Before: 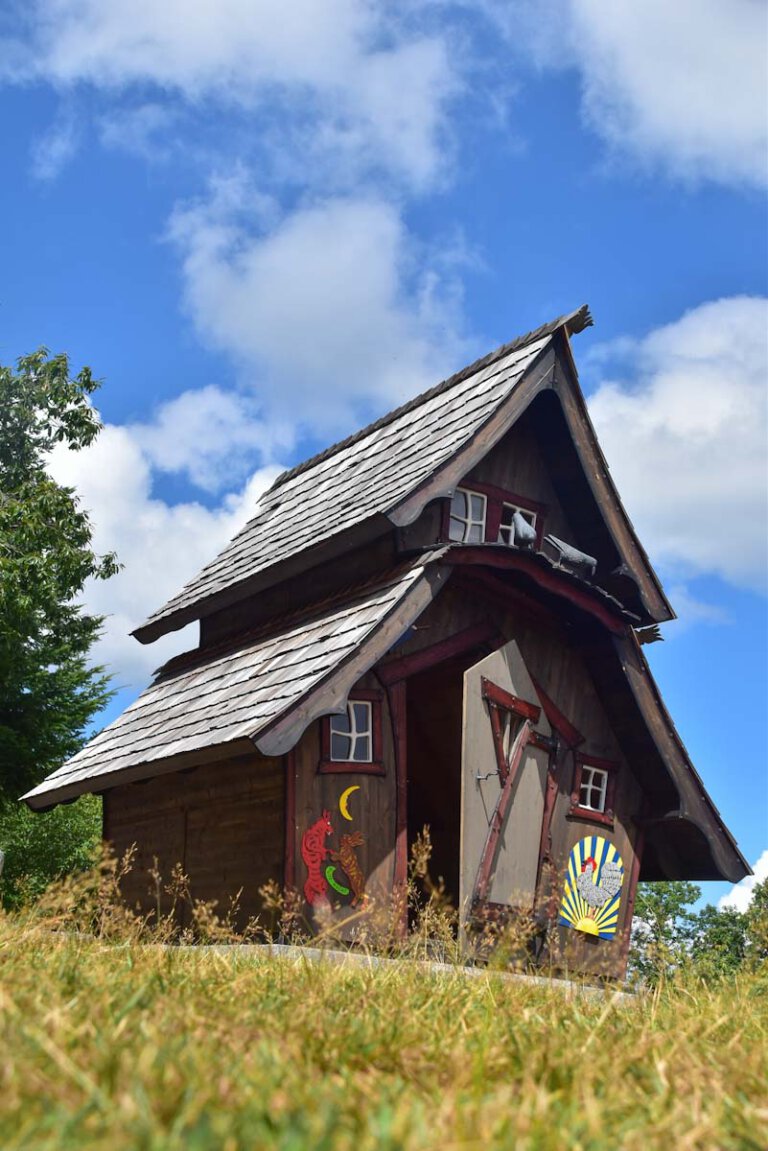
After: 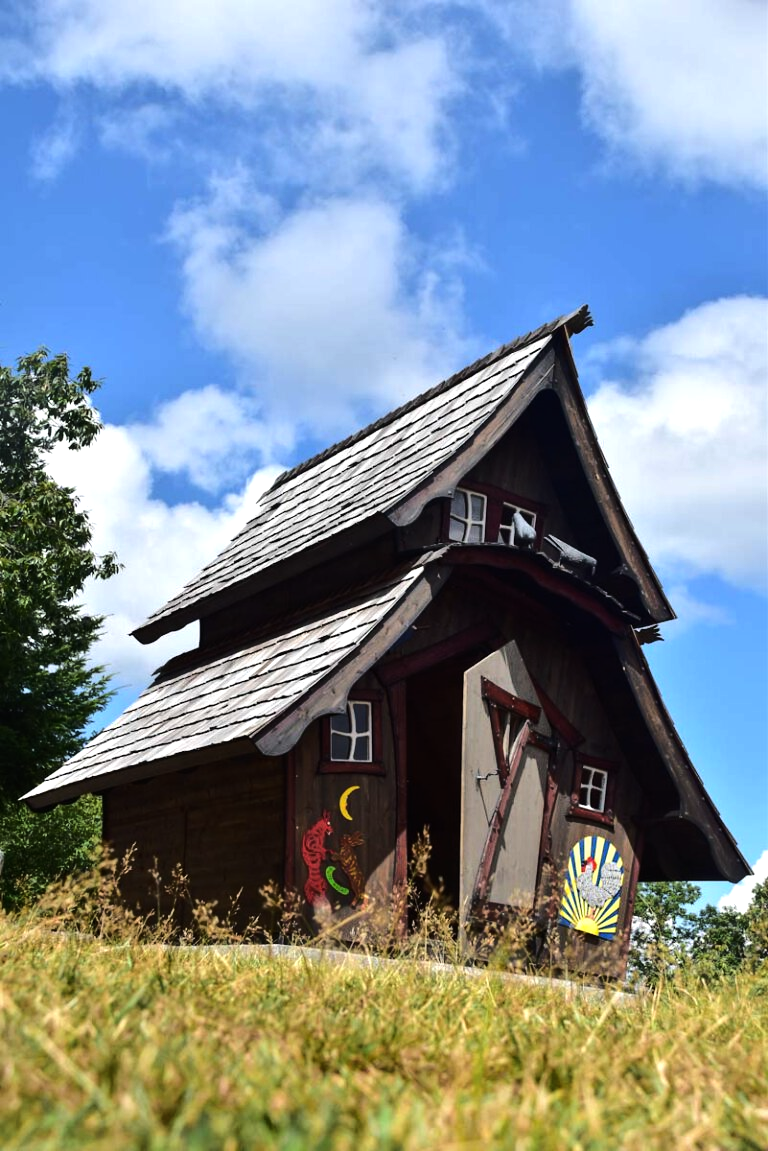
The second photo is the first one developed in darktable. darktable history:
base curve: curves: ch0 [(0, 0) (0.073, 0.04) (0.157, 0.139) (0.492, 0.492) (0.758, 0.758) (1, 1)]
tone equalizer: -8 EV -0.417 EV, -7 EV -0.418 EV, -6 EV -0.296 EV, -5 EV -0.252 EV, -3 EV 0.192 EV, -2 EV 0.311 EV, -1 EV 0.412 EV, +0 EV 0.437 EV, edges refinement/feathering 500, mask exposure compensation -1.57 EV, preserve details no
